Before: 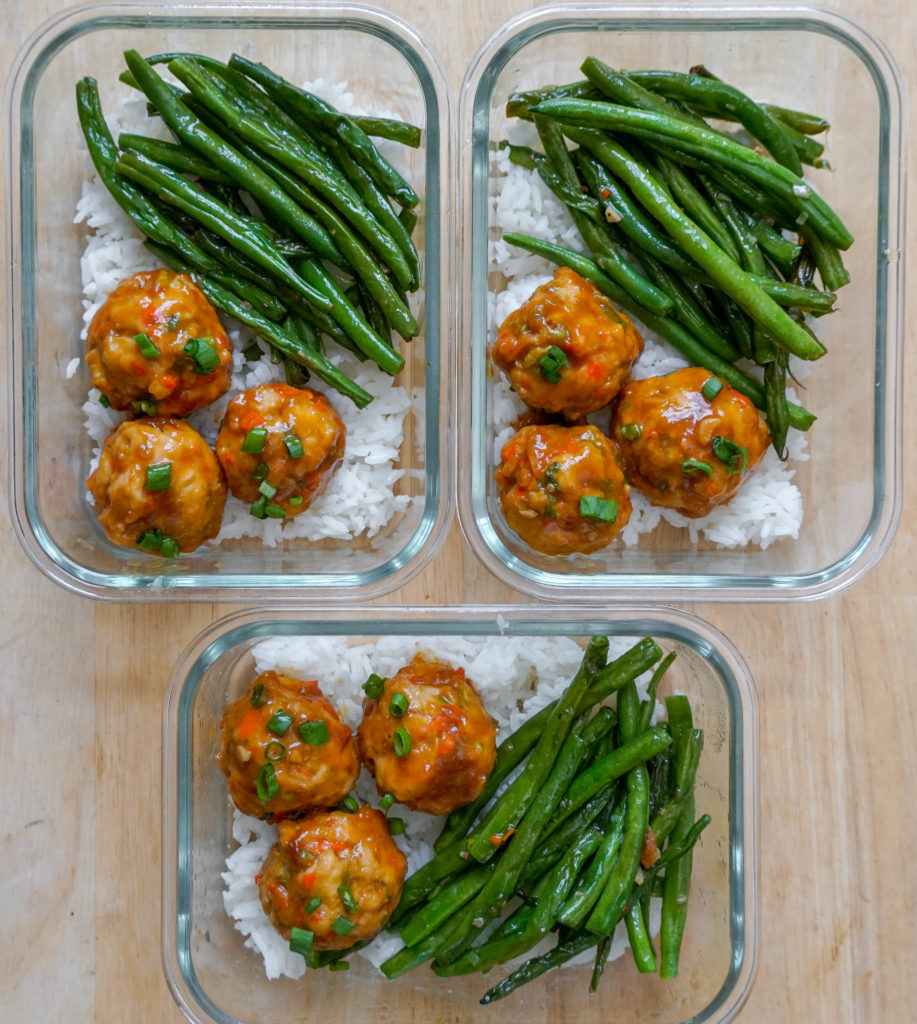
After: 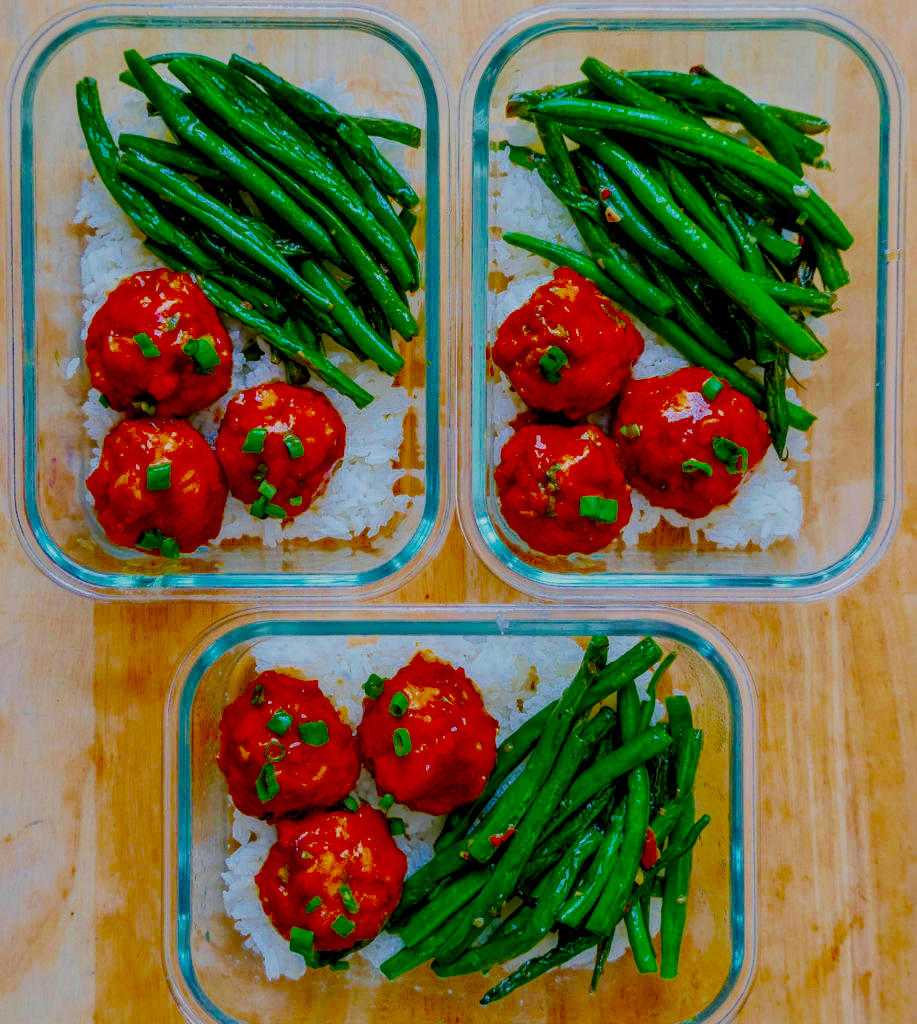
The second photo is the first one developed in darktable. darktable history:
filmic rgb: middle gray luminance 3.38%, black relative exposure -6.03 EV, white relative exposure 6.31 EV, threshold 2.95 EV, dynamic range scaling 22.33%, target black luminance 0%, hardness 2.34, latitude 45.41%, contrast 0.786, highlights saturation mix 99.91%, shadows ↔ highlights balance 0.165%, color science v5 (2021), contrast in shadows safe, contrast in highlights safe, enable highlight reconstruction true
local contrast: detail 130%
